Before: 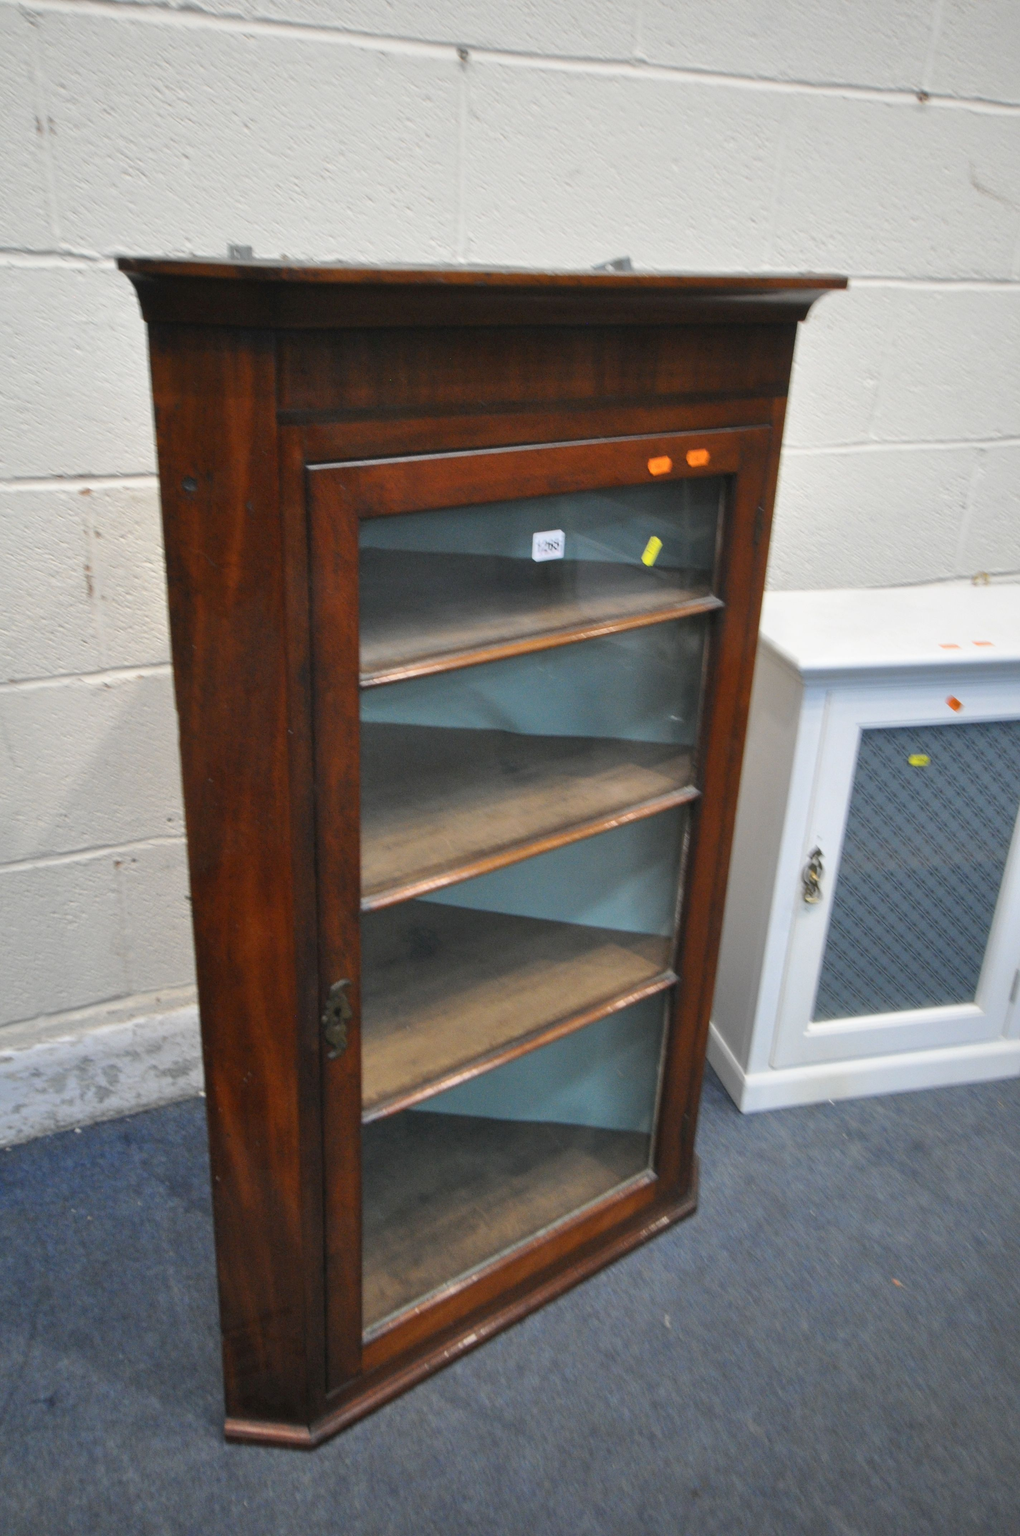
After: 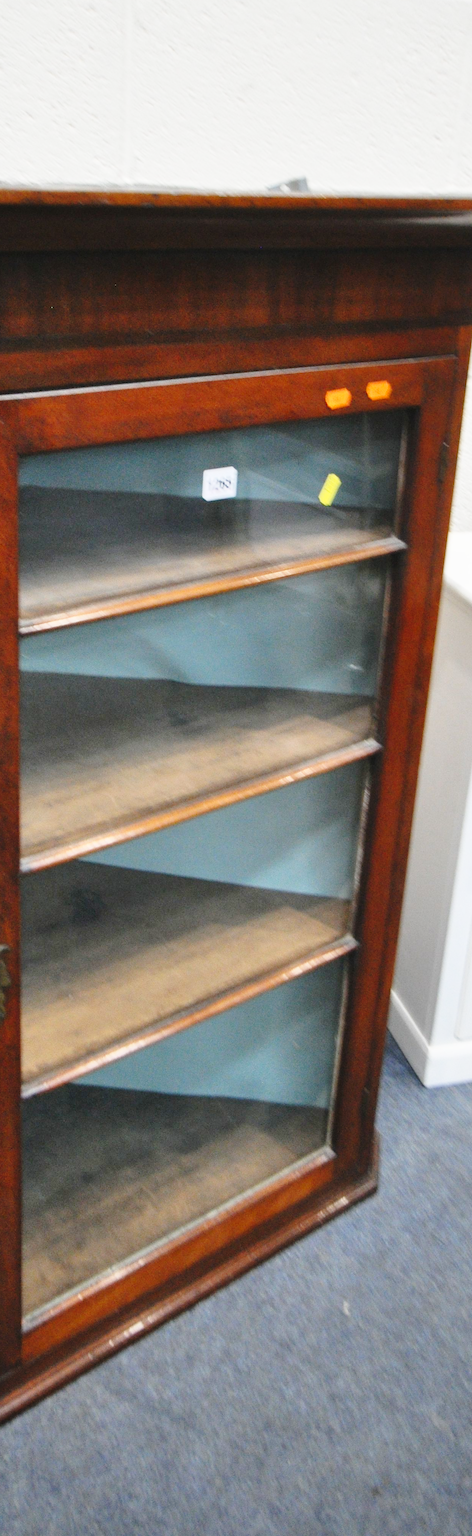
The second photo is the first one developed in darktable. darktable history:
crop: left 33.555%, top 5.932%, right 22.903%
base curve: curves: ch0 [(0, 0) (0.028, 0.03) (0.121, 0.232) (0.46, 0.748) (0.859, 0.968) (1, 1)], preserve colors none
